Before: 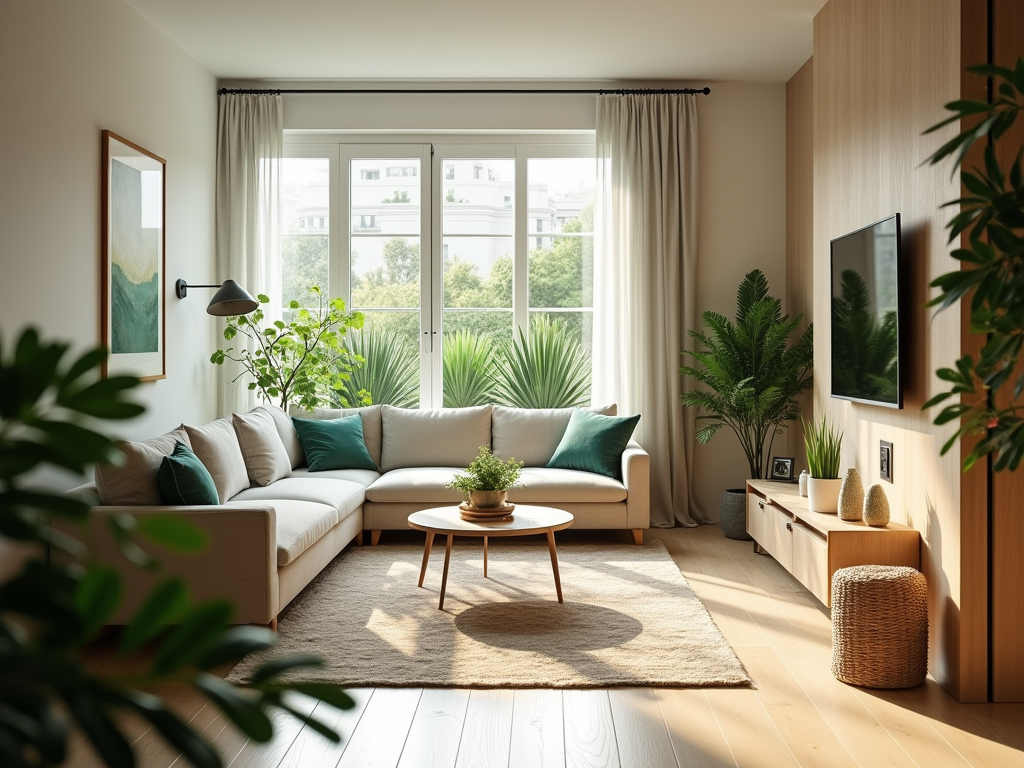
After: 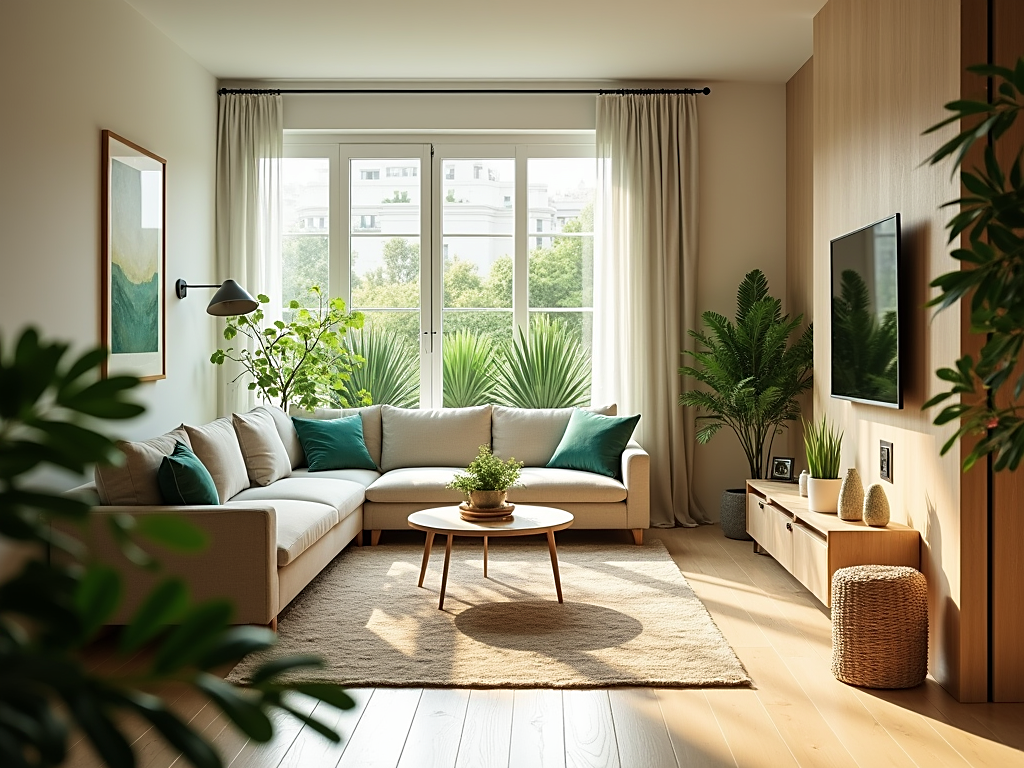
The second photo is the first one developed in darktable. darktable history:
velvia: on, module defaults
sharpen: radius 1.857, amount 0.413, threshold 1.16
contrast equalizer: y [[0.518, 0.517, 0.501, 0.5, 0.5, 0.5], [0.5 ×6], [0.5 ×6], [0 ×6], [0 ×6]], mix 0.141
